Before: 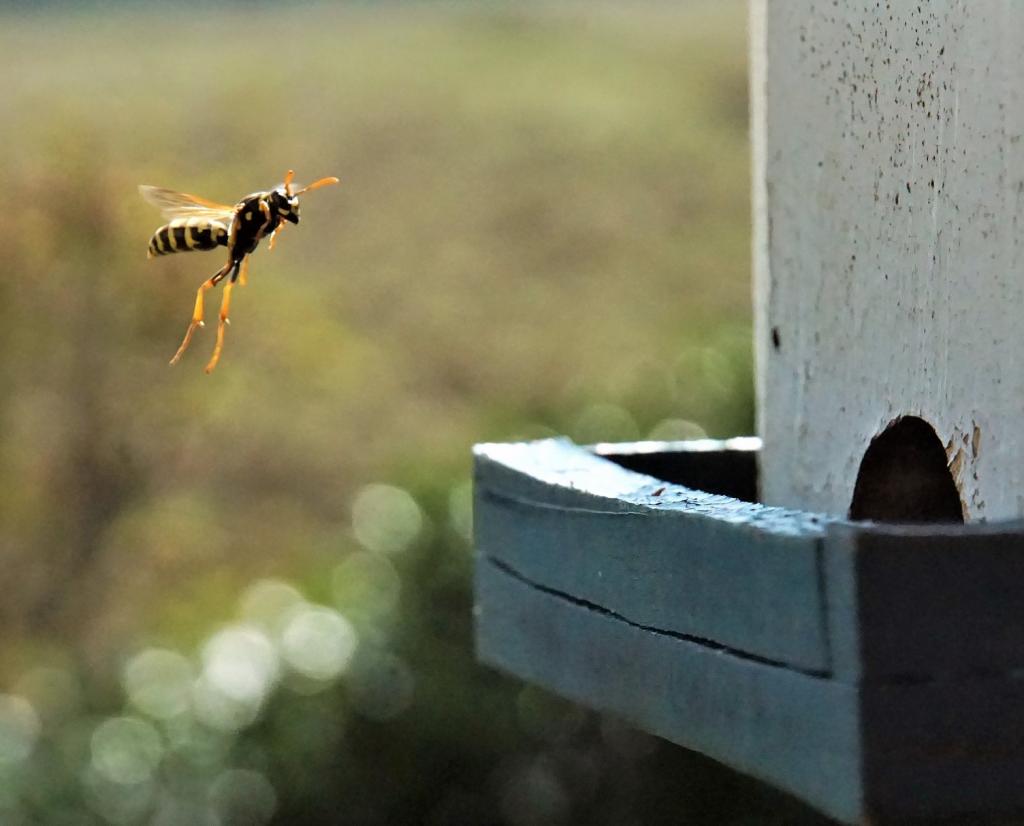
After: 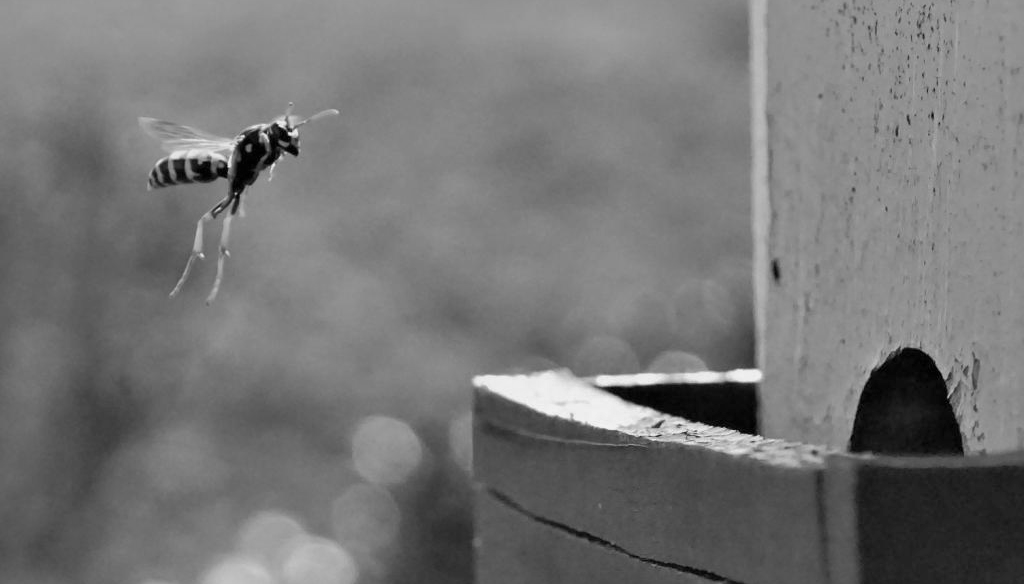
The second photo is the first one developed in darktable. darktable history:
shadows and highlights: on, module defaults
crop and rotate: top 8.293%, bottom 20.996%
white balance: red 0.976, blue 1.04
monochrome: a 14.95, b -89.96
